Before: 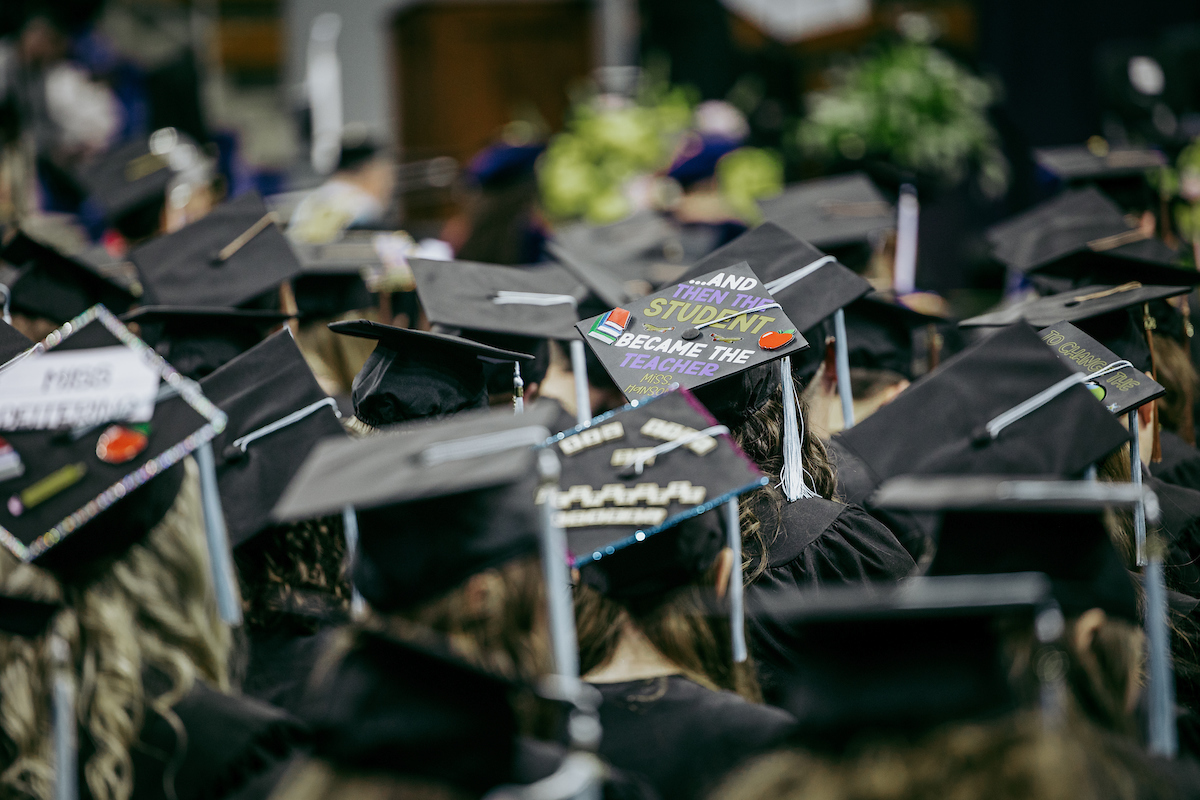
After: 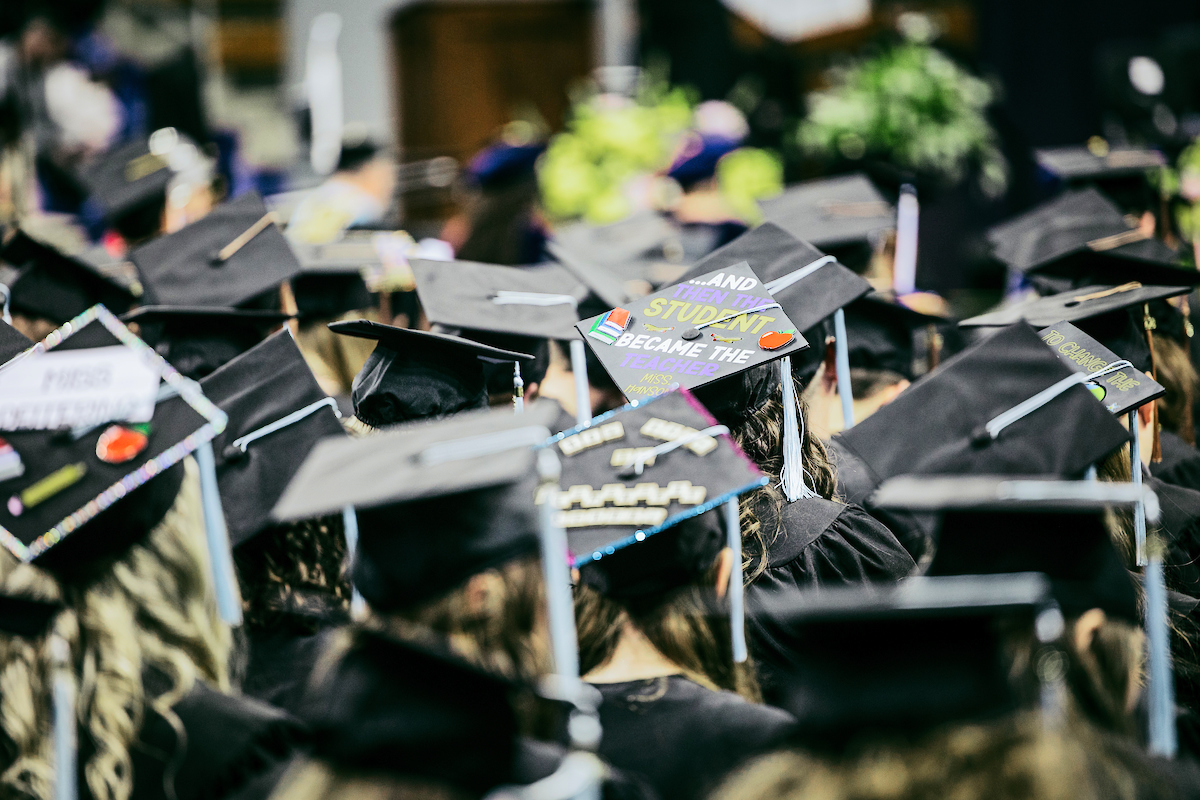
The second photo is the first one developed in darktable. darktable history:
tone equalizer: -7 EV 0.158 EV, -6 EV 0.634 EV, -5 EV 1.14 EV, -4 EV 1.35 EV, -3 EV 1.18 EV, -2 EV 0.6 EV, -1 EV 0.163 EV, edges refinement/feathering 500, mask exposure compensation -1.57 EV, preserve details no
